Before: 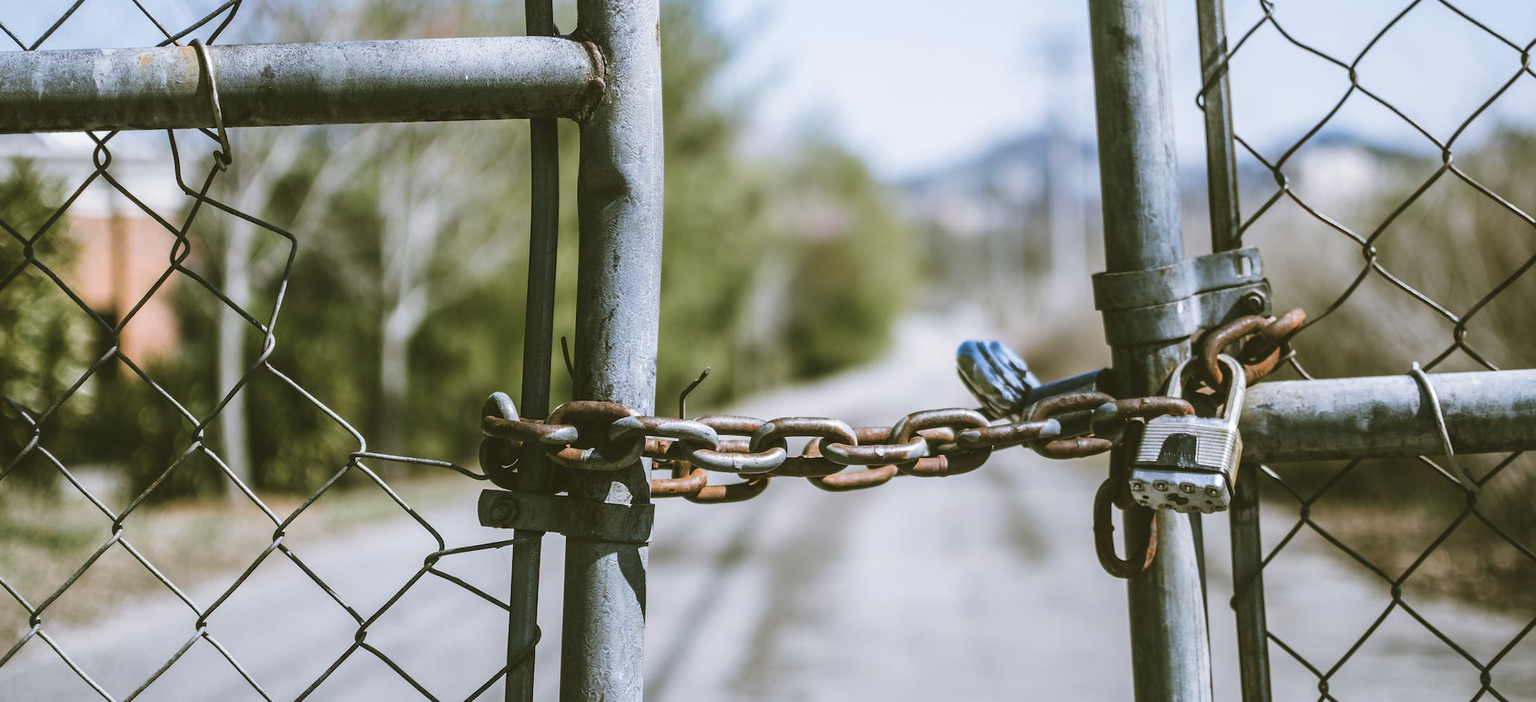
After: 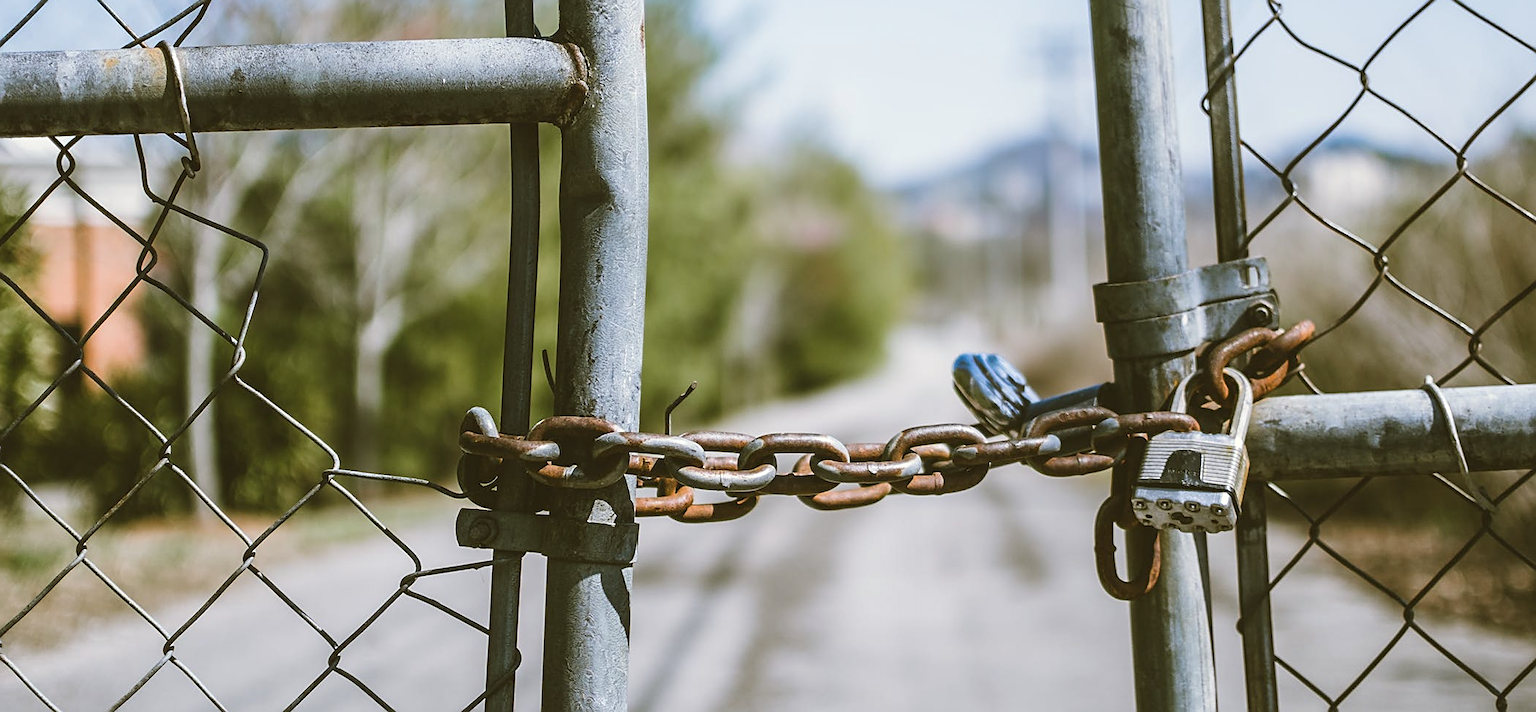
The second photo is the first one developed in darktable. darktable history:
color correction: highlights a* -0.95, highlights b* 4.5, shadows a* 3.55
crop and rotate: left 2.536%, right 1.107%, bottom 2.246%
sharpen: on, module defaults
